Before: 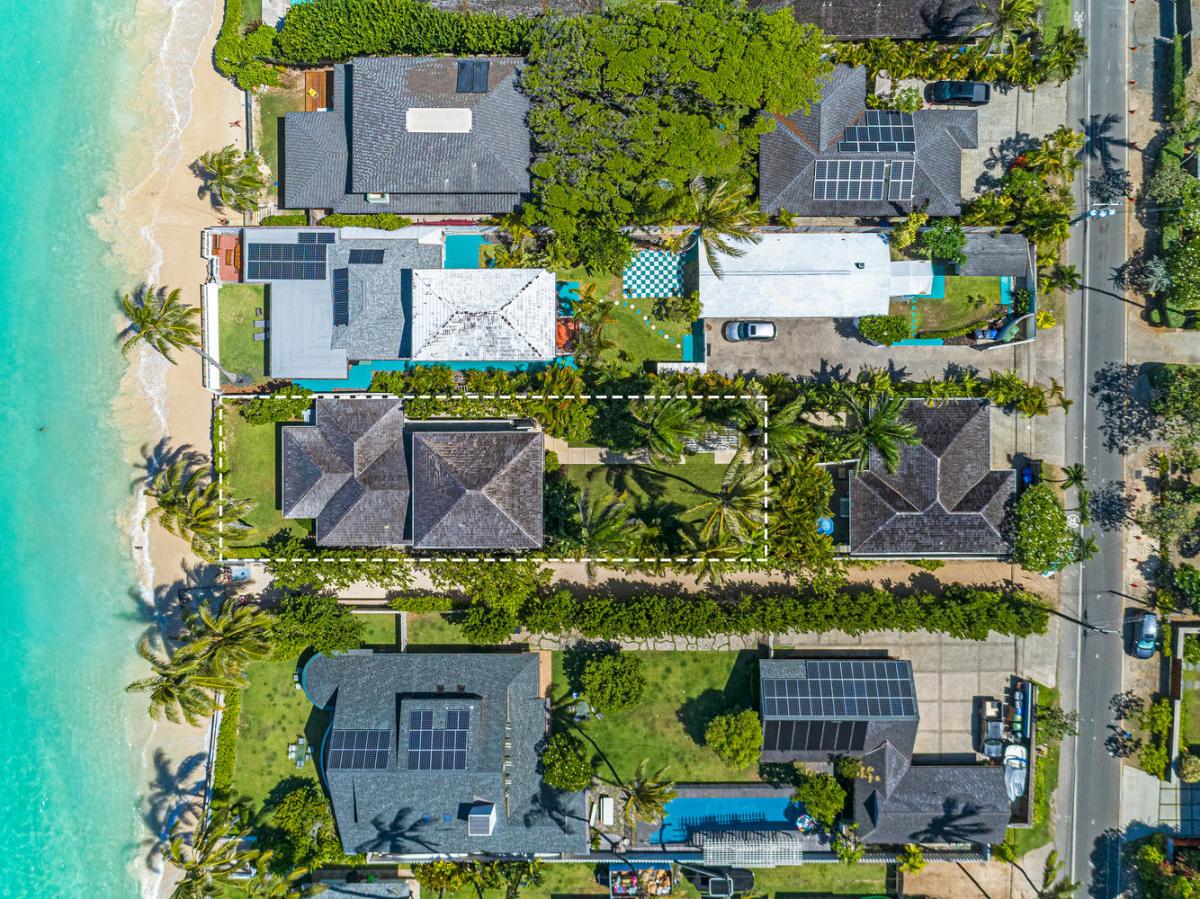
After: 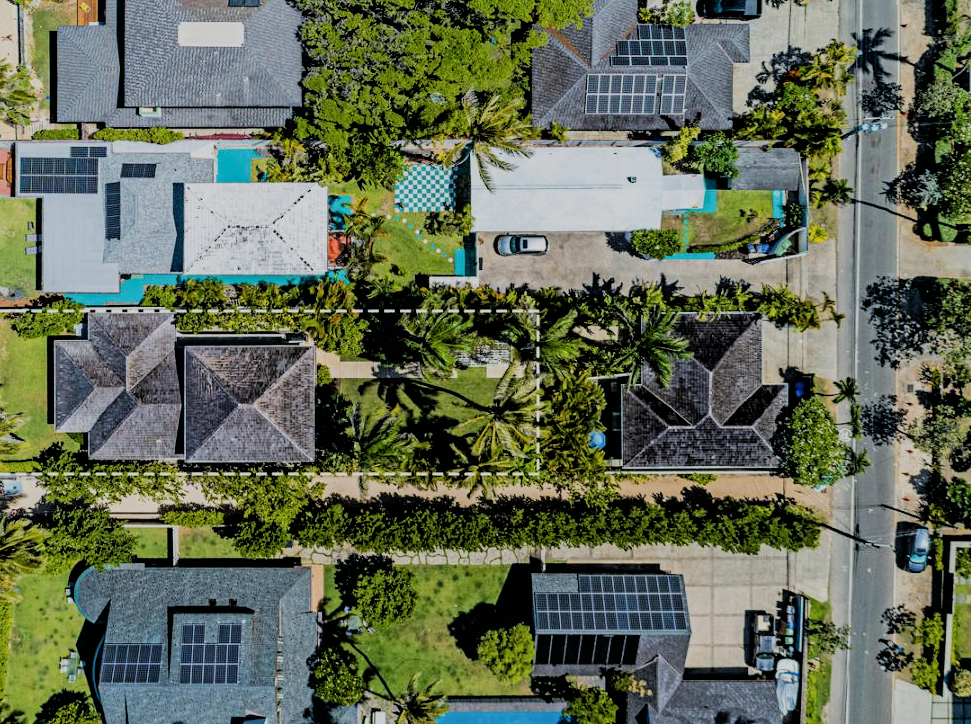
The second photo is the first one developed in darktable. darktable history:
filmic rgb: black relative exposure -3.13 EV, white relative exposure 7.06 EV, hardness 1.46, contrast 1.351
crop: left 19.031%, top 9.596%, right 0%, bottom 9.767%
